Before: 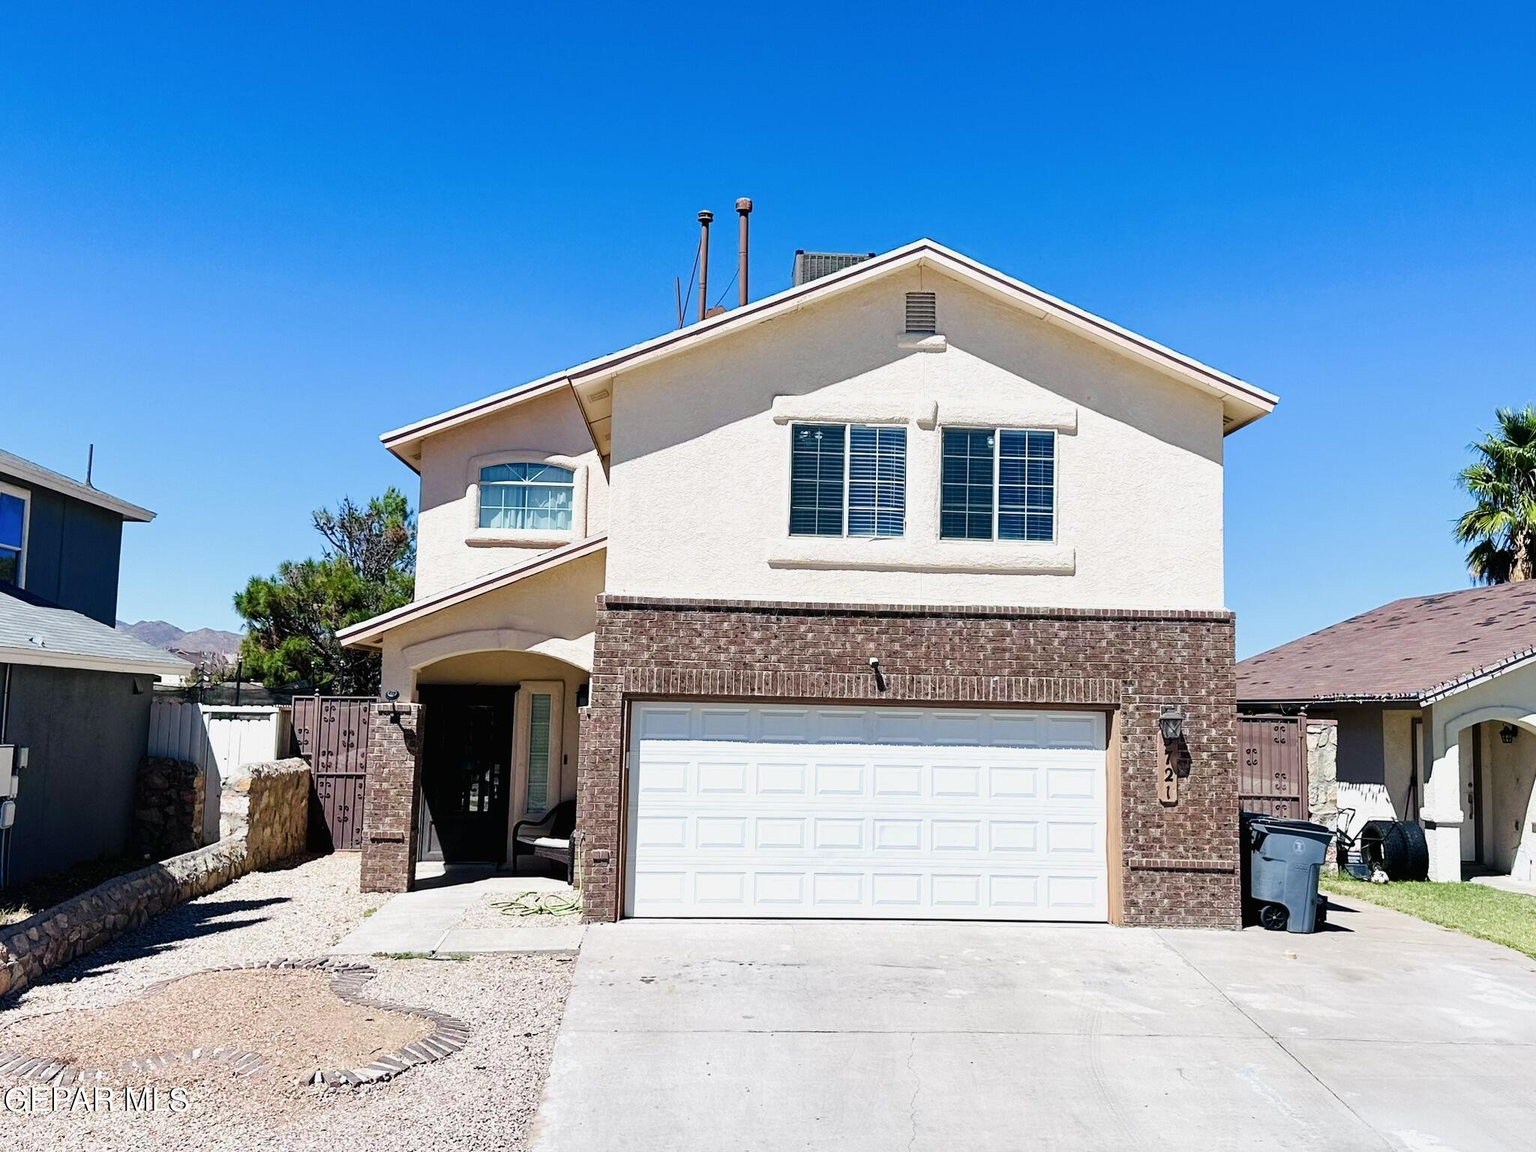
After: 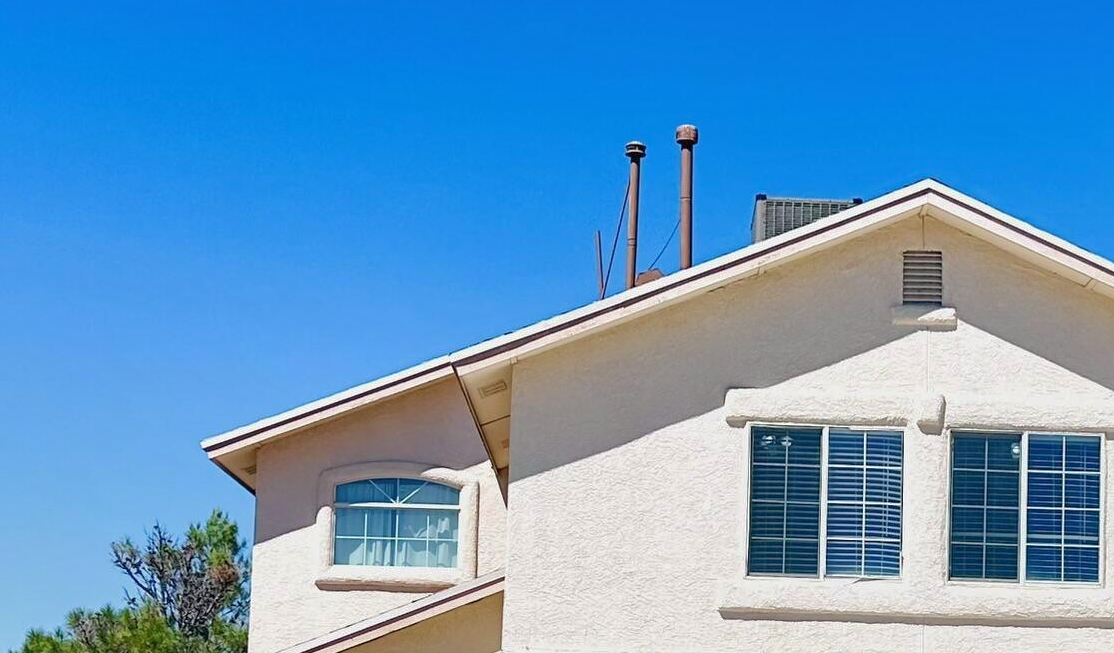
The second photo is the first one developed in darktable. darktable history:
shadows and highlights: on, module defaults
crop: left 14.919%, top 9.083%, right 30.665%, bottom 48.383%
